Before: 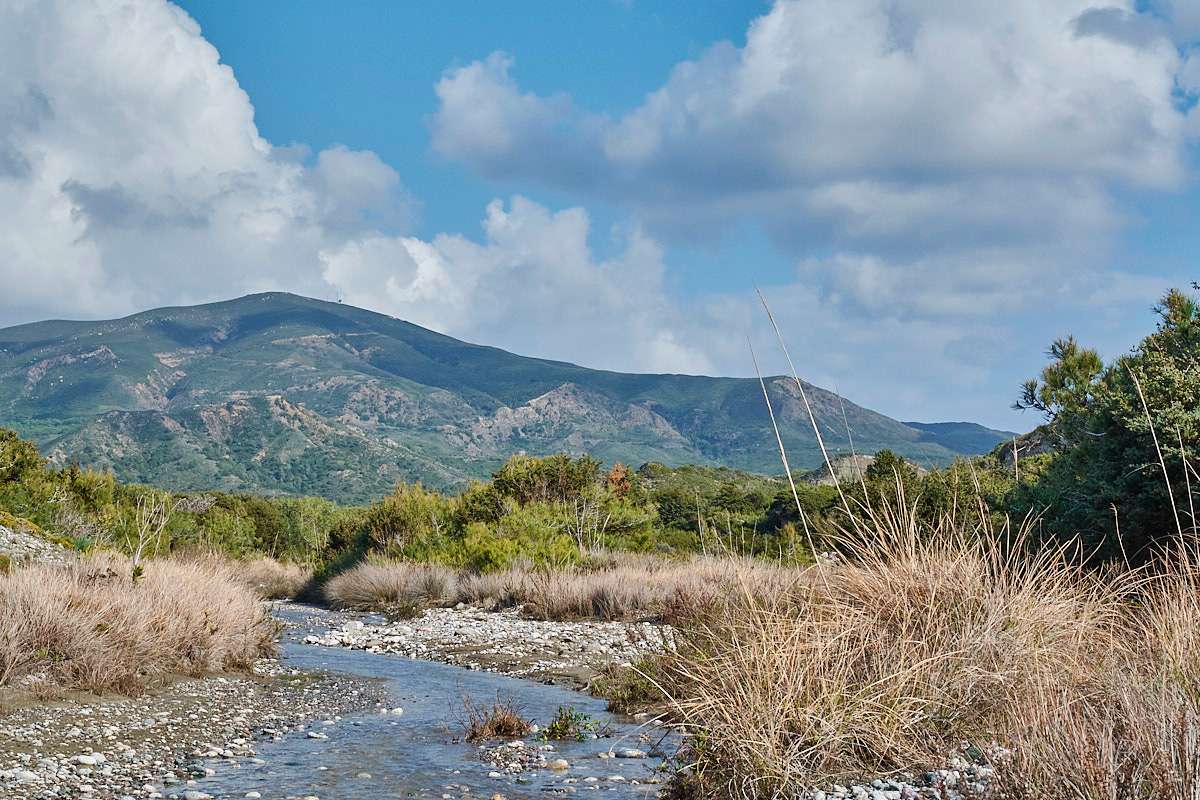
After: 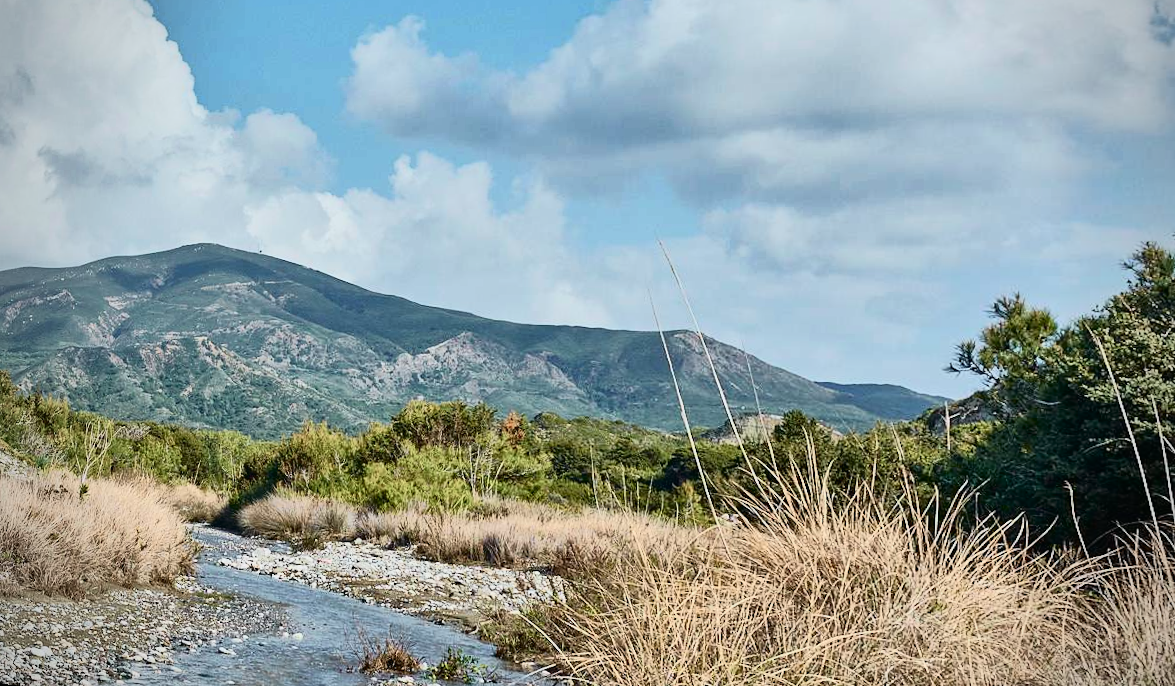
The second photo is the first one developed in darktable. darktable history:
tone curve: curves: ch0 [(0, 0.008) (0.081, 0.044) (0.177, 0.123) (0.283, 0.253) (0.427, 0.441) (0.495, 0.524) (0.661, 0.756) (0.796, 0.859) (1, 0.951)]; ch1 [(0, 0) (0.161, 0.092) (0.35, 0.33) (0.392, 0.392) (0.427, 0.426) (0.479, 0.472) (0.505, 0.5) (0.521, 0.519) (0.567, 0.556) (0.583, 0.588) (0.625, 0.627) (0.678, 0.733) (1, 1)]; ch2 [(0, 0) (0.346, 0.362) (0.404, 0.427) (0.502, 0.499) (0.523, 0.522) (0.544, 0.561) (0.58, 0.59) (0.629, 0.642) (0.717, 0.678) (1, 1)], color space Lab, independent channels, preserve colors none
rotate and perspective: rotation 1.69°, lens shift (vertical) -0.023, lens shift (horizontal) -0.291, crop left 0.025, crop right 0.988, crop top 0.092, crop bottom 0.842
tone equalizer: on, module defaults
vignetting: on, module defaults
